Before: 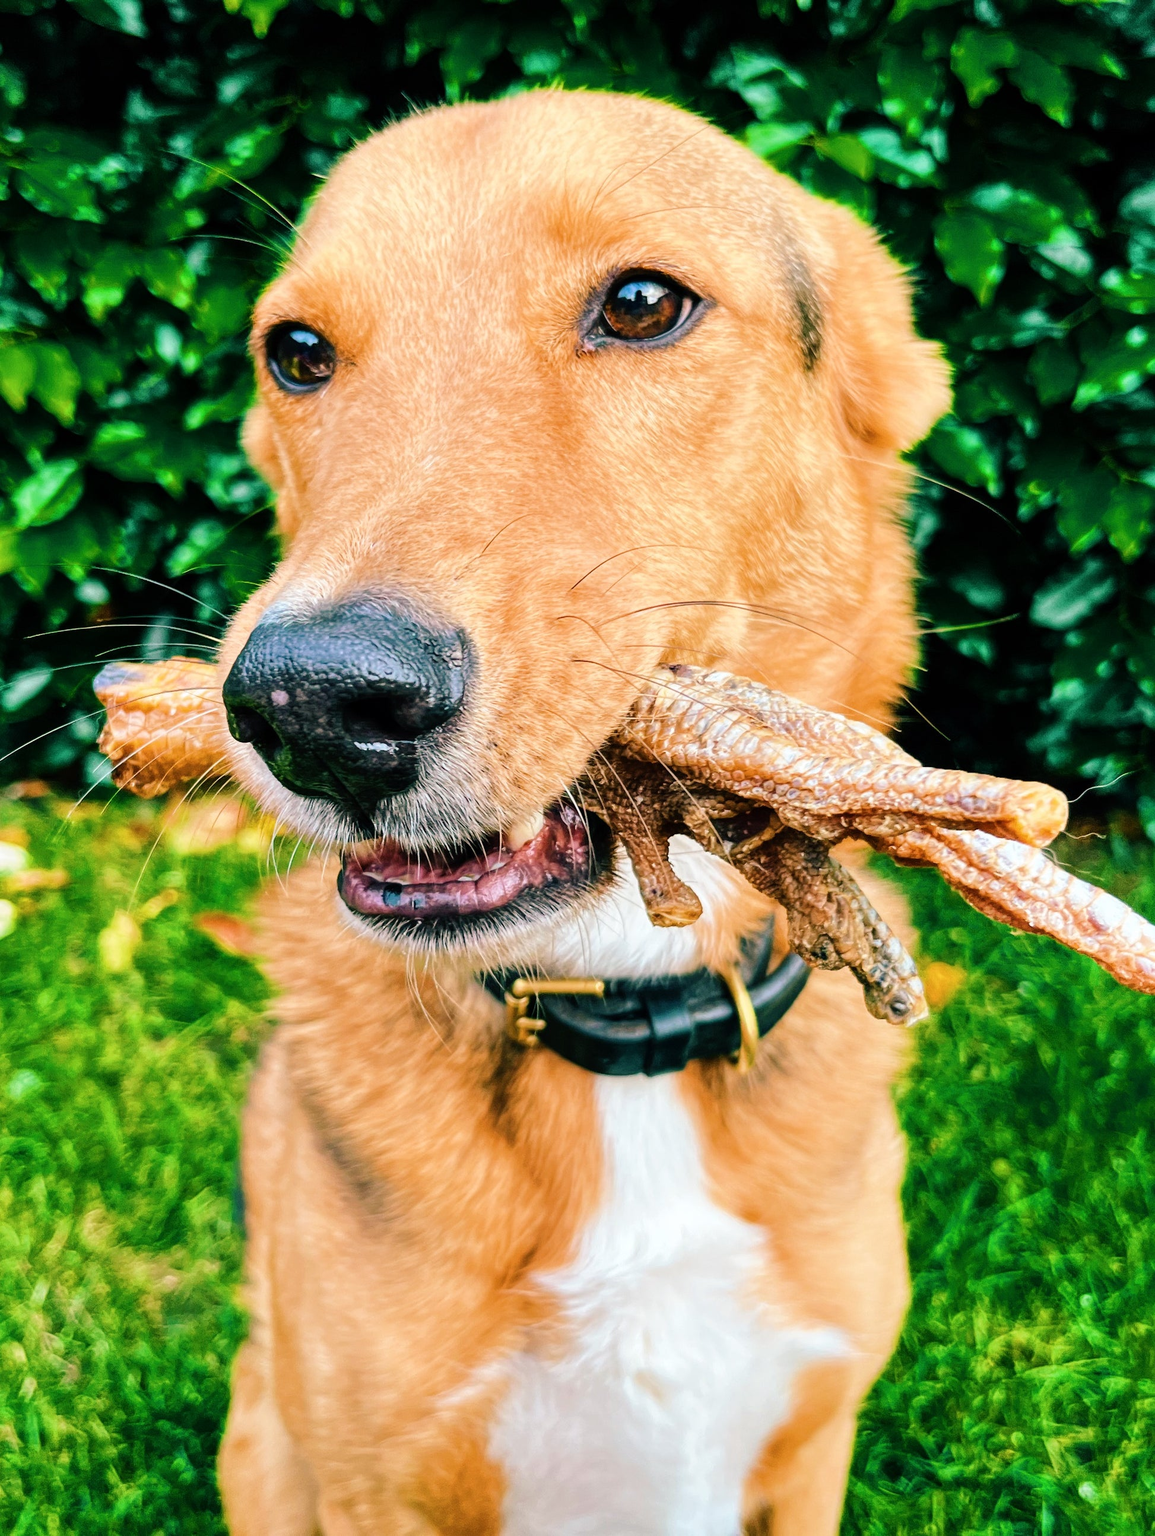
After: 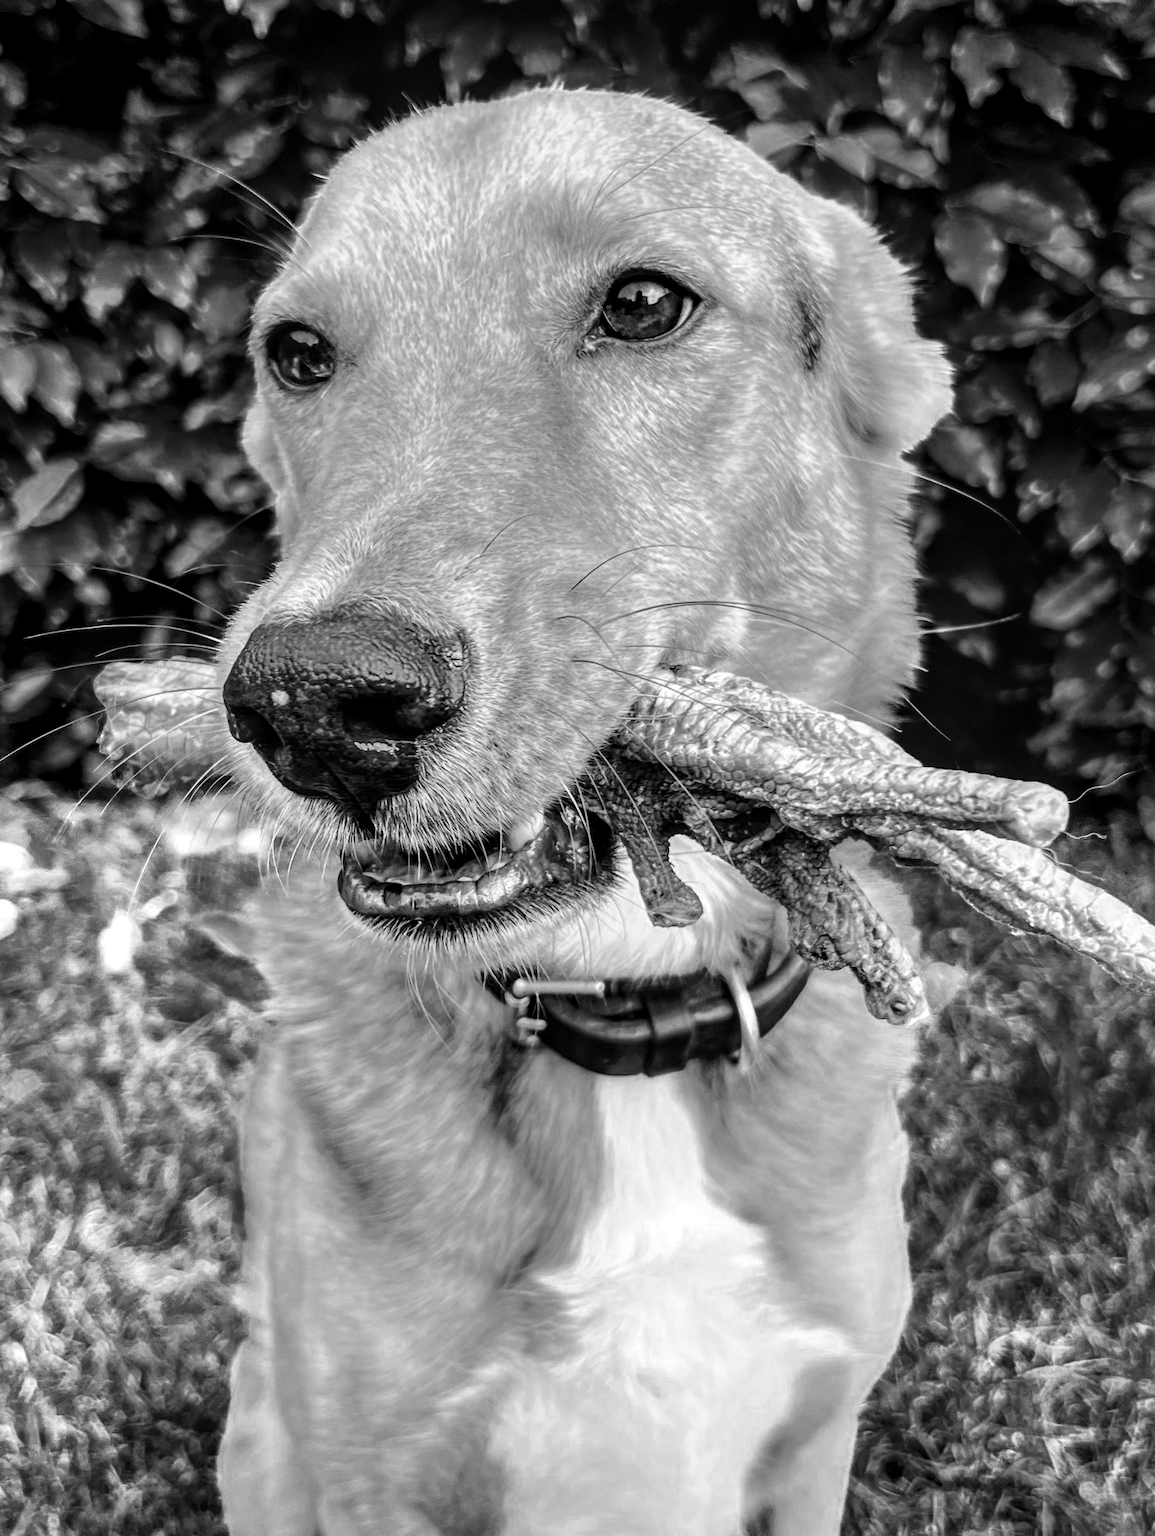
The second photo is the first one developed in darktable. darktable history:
local contrast: detail 130%
color balance rgb: linear chroma grading › global chroma 15%, perceptual saturation grading › global saturation 30%
color zones: curves: ch0 [(0.002, 0.593) (0.143, 0.417) (0.285, 0.541) (0.455, 0.289) (0.608, 0.327) (0.727, 0.283) (0.869, 0.571) (1, 0.603)]; ch1 [(0, 0) (0.143, 0) (0.286, 0) (0.429, 0) (0.571, 0) (0.714, 0) (0.857, 0)]
